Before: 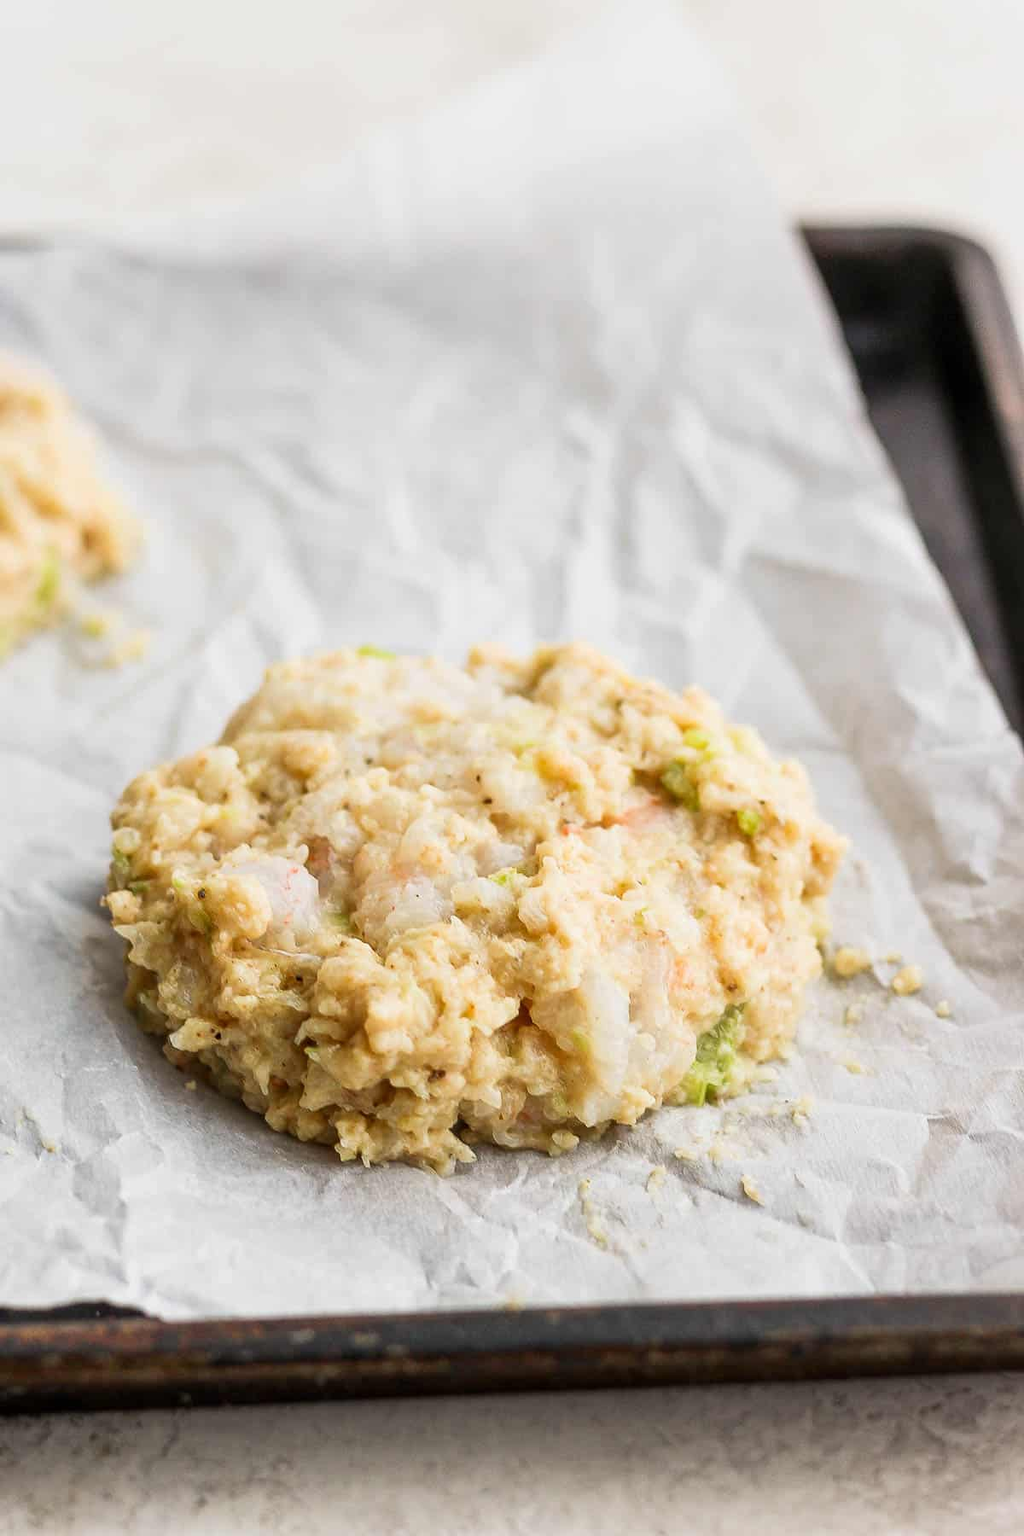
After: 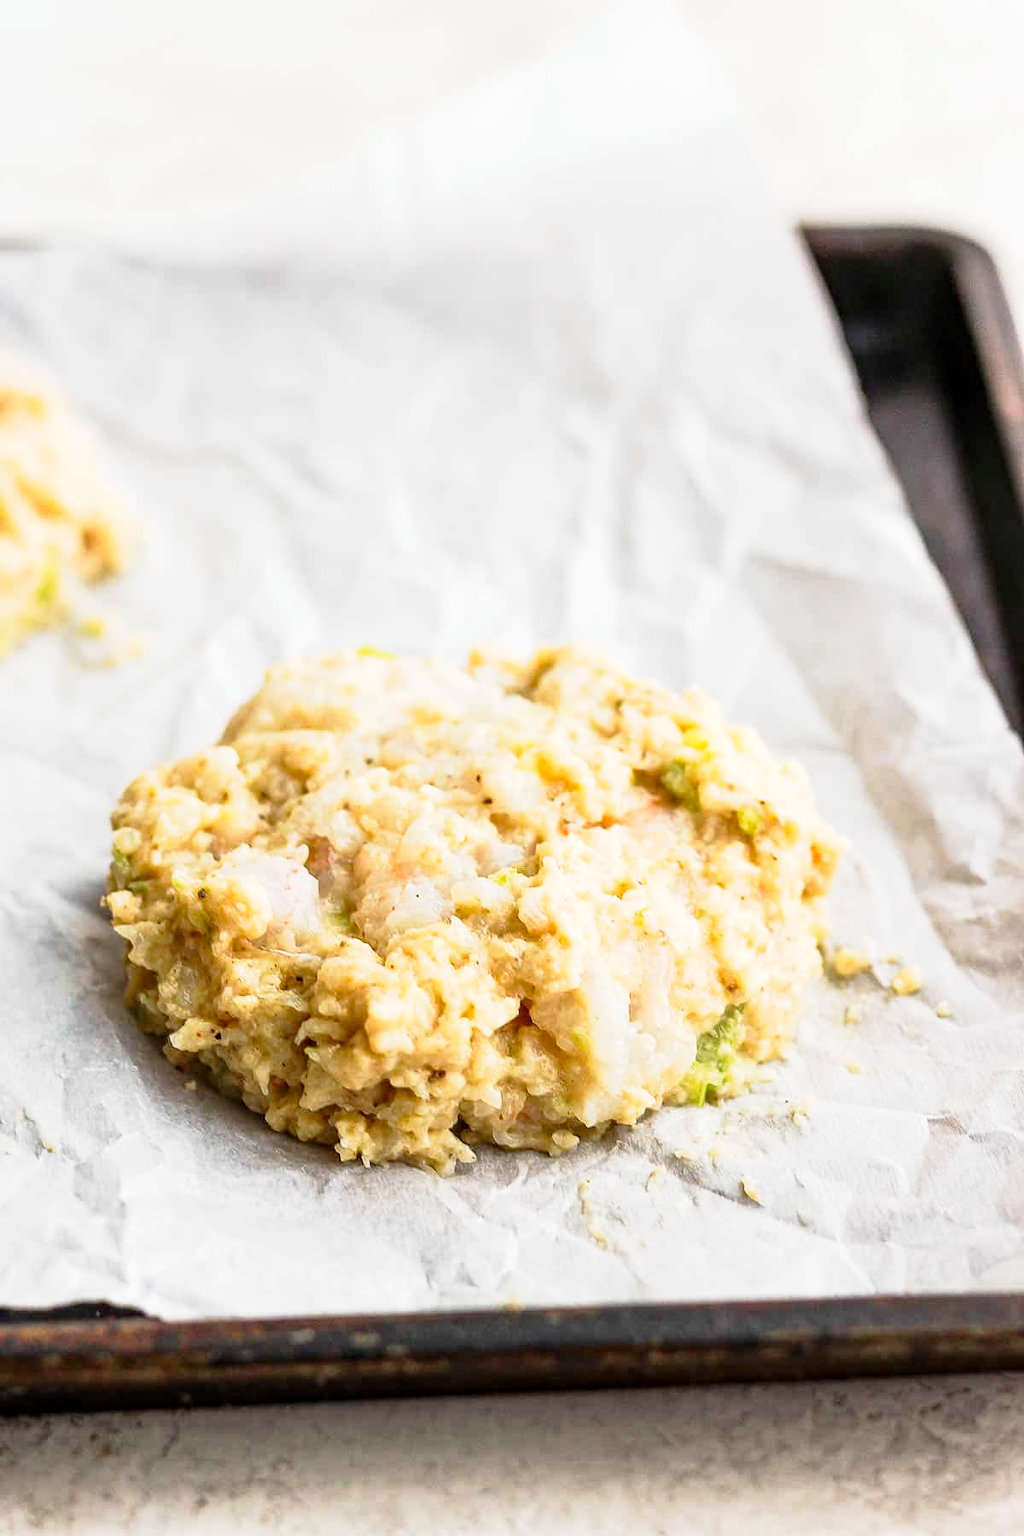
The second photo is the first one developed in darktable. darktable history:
exposure: black level correction 0, exposure 0.5 EV, compensate highlight preservation false
haze removal: compatibility mode true, adaptive false
tone curve: curves: ch0 [(0, 0) (0.058, 0.037) (0.214, 0.183) (0.304, 0.288) (0.561, 0.554) (0.687, 0.677) (0.768, 0.768) (0.858, 0.861) (0.987, 0.945)]; ch1 [(0, 0) (0.172, 0.123) (0.312, 0.296) (0.432, 0.448) (0.471, 0.469) (0.502, 0.5) (0.521, 0.505) (0.565, 0.569) (0.663, 0.663) (0.703, 0.721) (0.857, 0.917) (1, 1)]; ch2 [(0, 0) (0.411, 0.424) (0.485, 0.497) (0.502, 0.5) (0.517, 0.511) (0.556, 0.562) (0.626, 0.594) (0.709, 0.661) (1, 1)], preserve colors none
